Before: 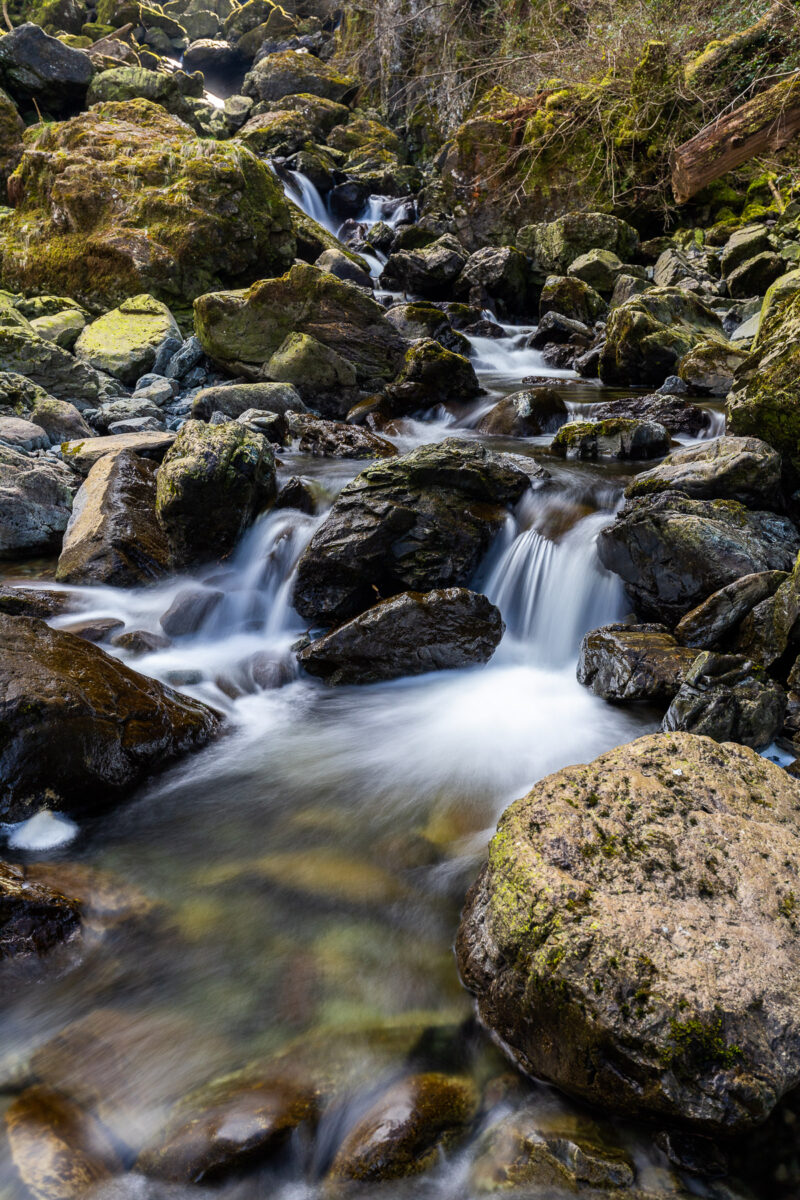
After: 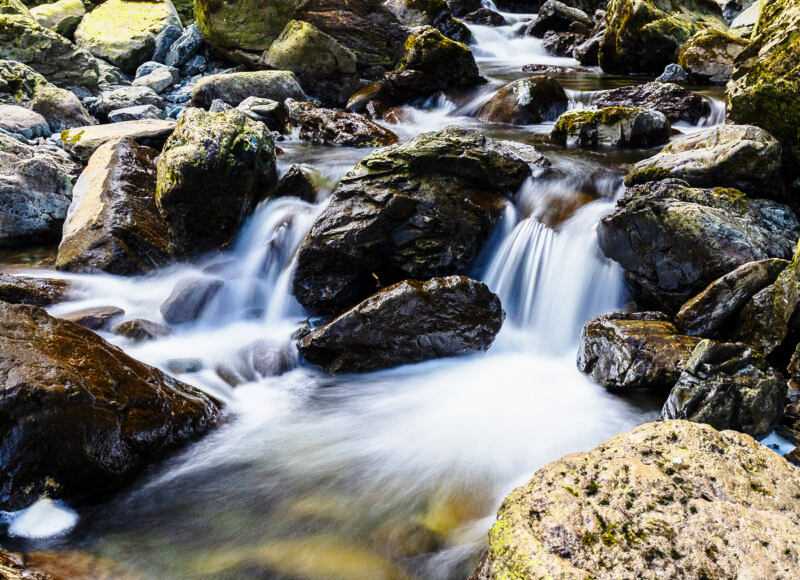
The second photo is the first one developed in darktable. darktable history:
base curve: curves: ch0 [(0, 0) (0.028, 0.03) (0.121, 0.232) (0.46, 0.748) (0.859, 0.968) (1, 1)], preserve colors none
crop and rotate: top 26.056%, bottom 25.543%
tone equalizer: -8 EV -0.002 EV, -7 EV 0.005 EV, -6 EV -0.009 EV, -5 EV 0.011 EV, -4 EV -0.012 EV, -3 EV 0.007 EV, -2 EV -0.062 EV, -1 EV -0.293 EV, +0 EV -0.582 EV, smoothing diameter 2%, edges refinement/feathering 20, mask exposure compensation -1.57 EV, filter diffusion 5
